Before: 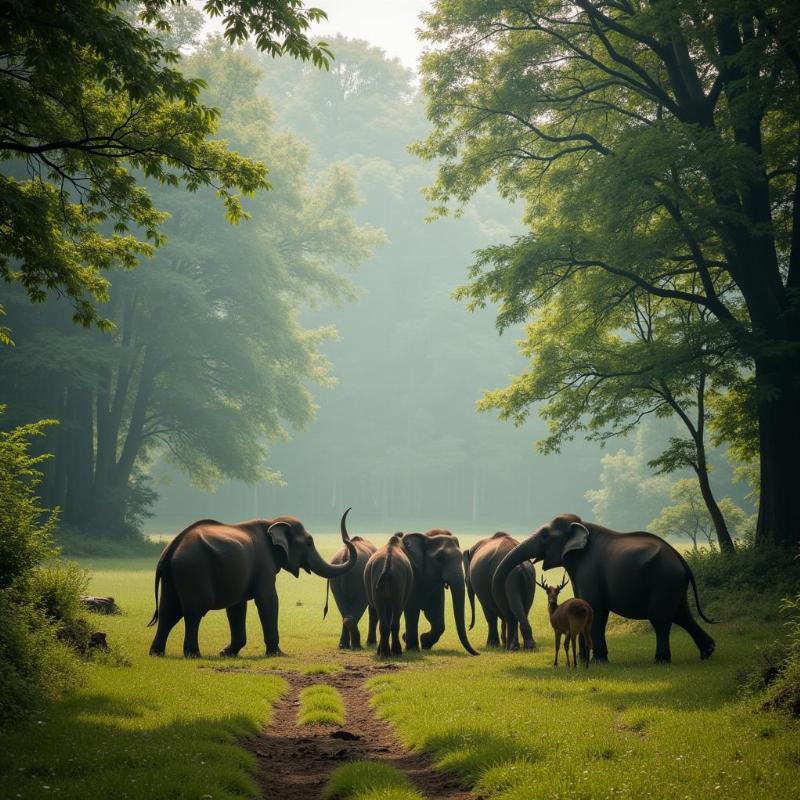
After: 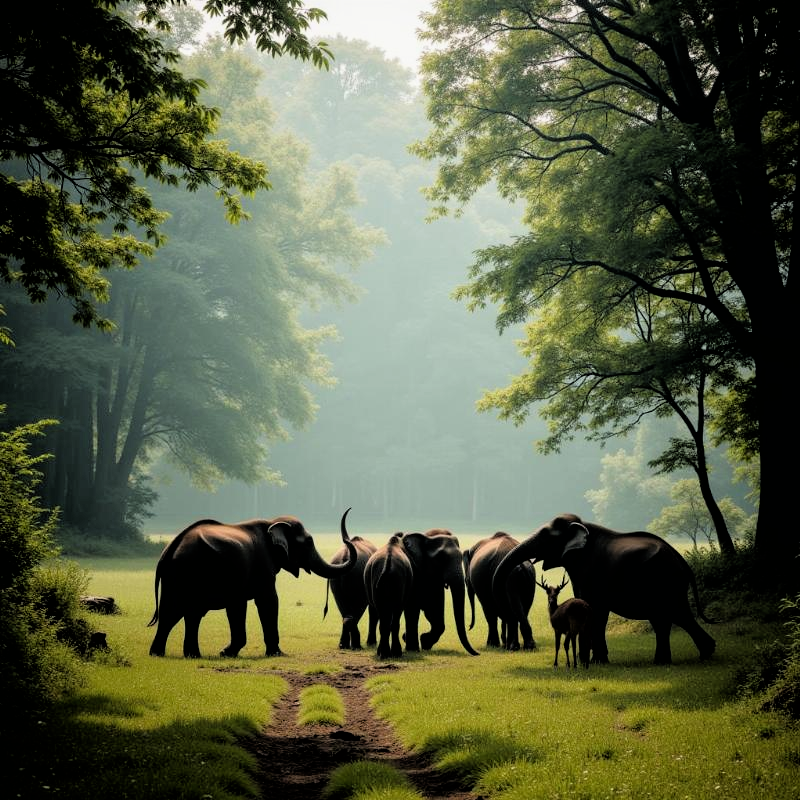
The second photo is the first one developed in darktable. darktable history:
filmic rgb: black relative exposure -3.71 EV, white relative exposure 2.77 EV, dynamic range scaling -5.15%, hardness 3.05
